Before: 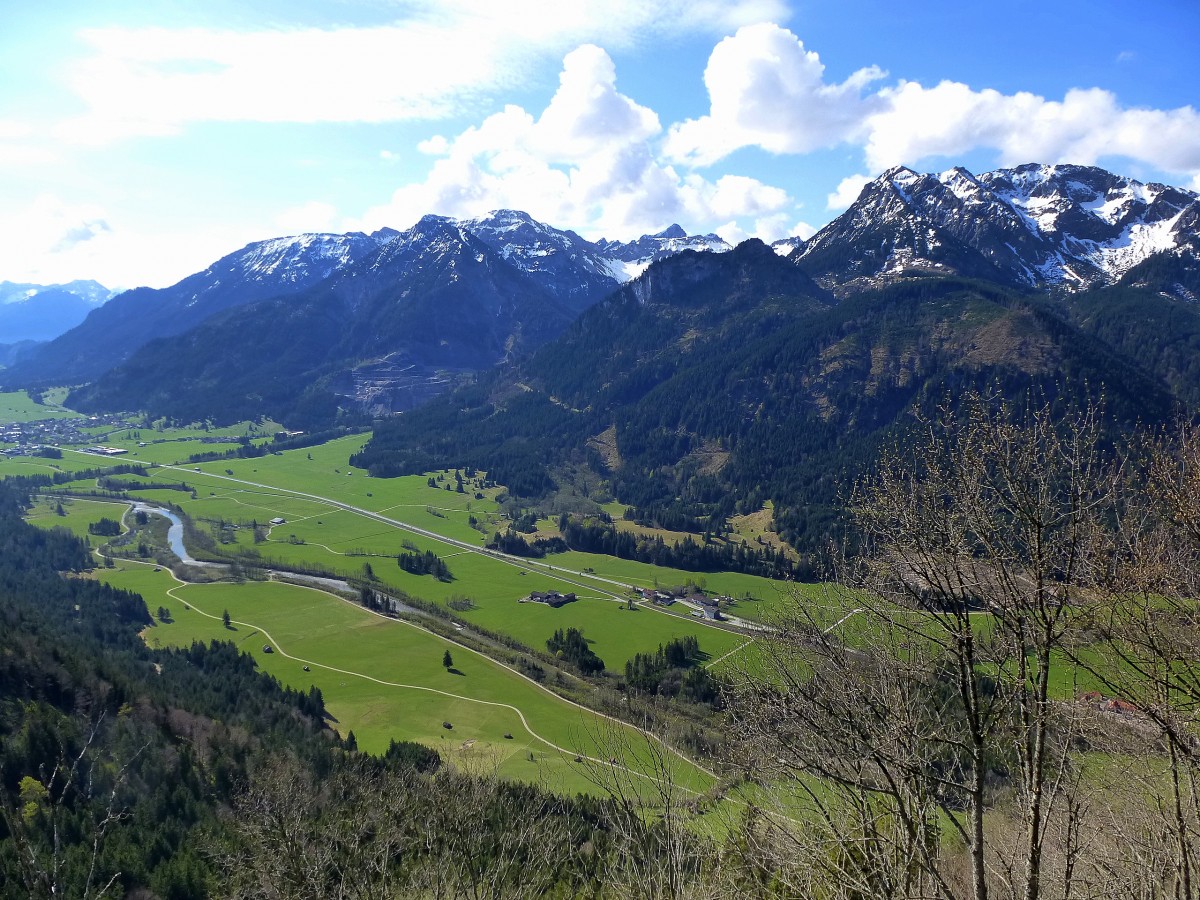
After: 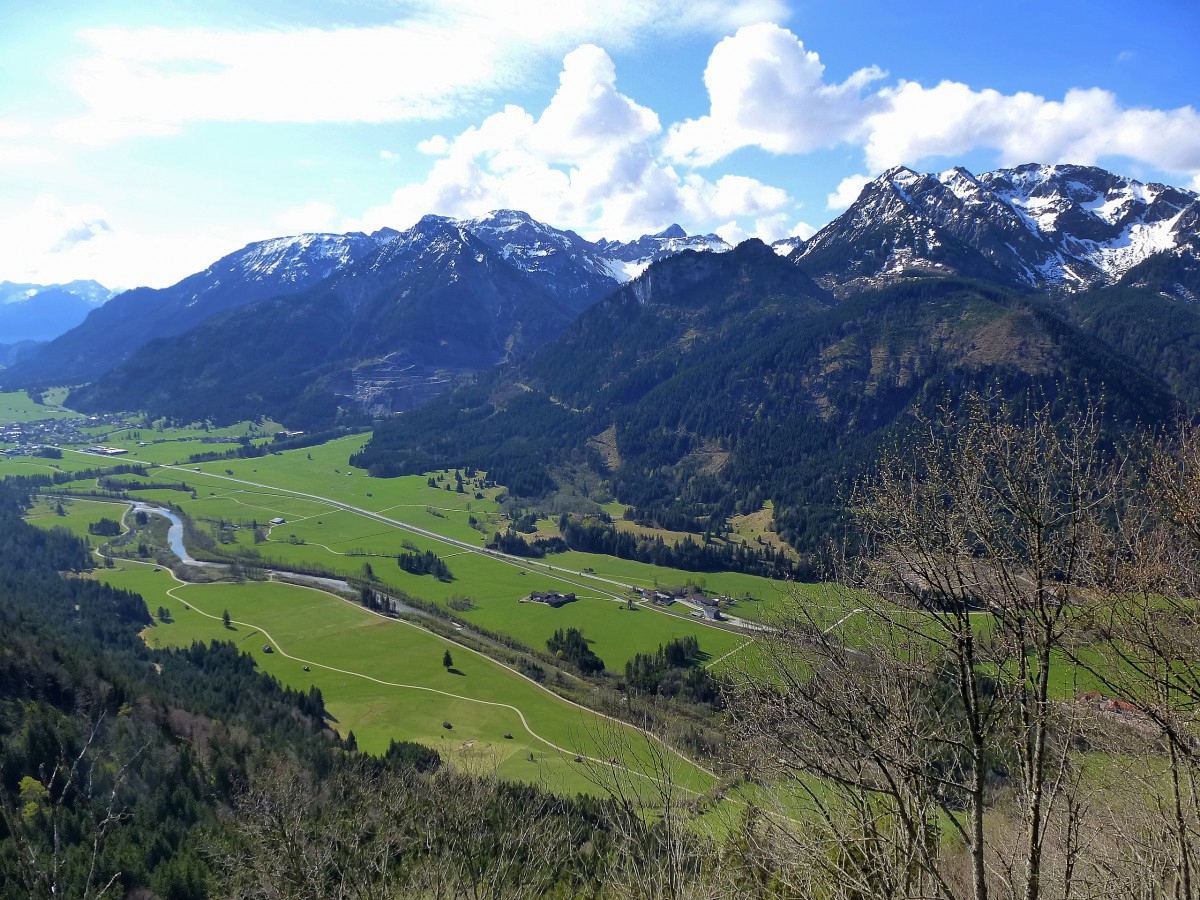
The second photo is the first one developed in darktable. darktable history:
shadows and highlights: shadows 24.99, highlights -25.13
